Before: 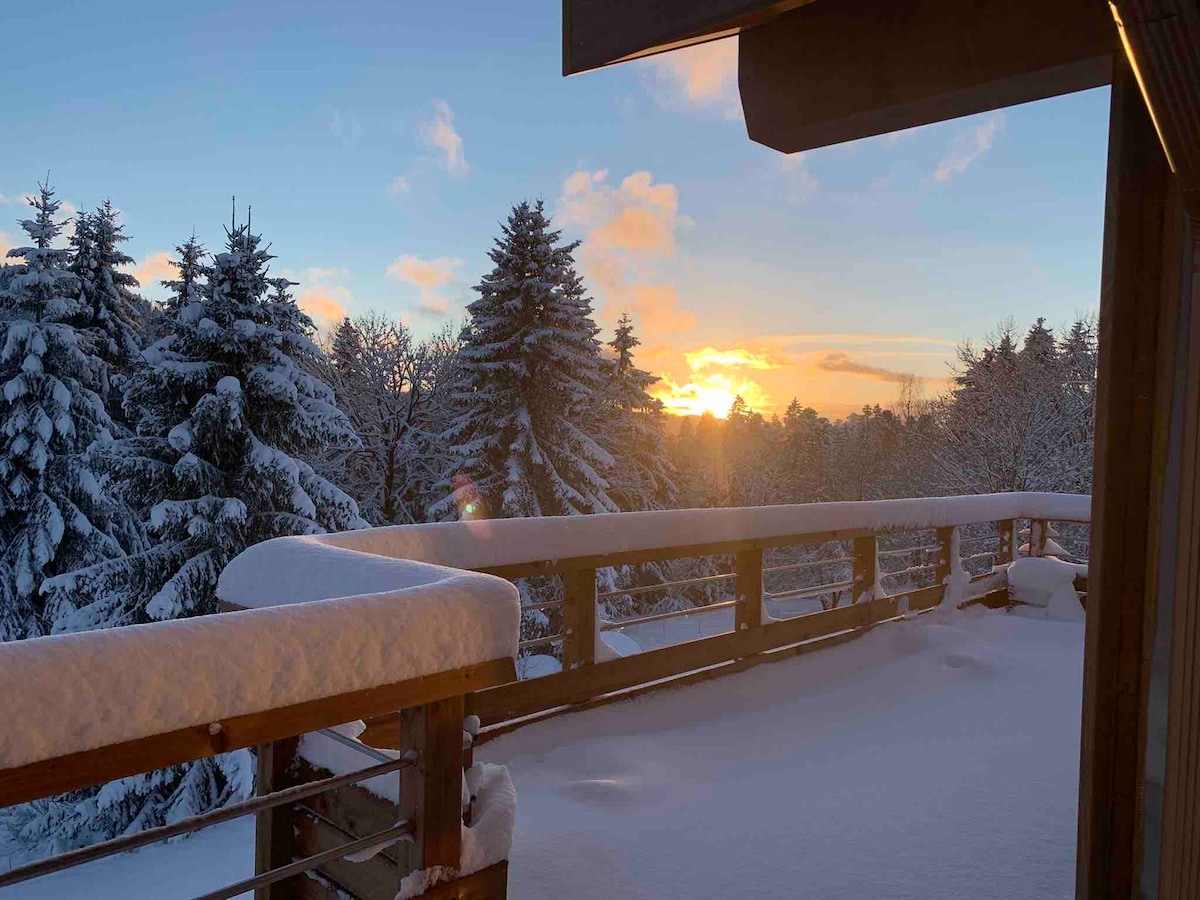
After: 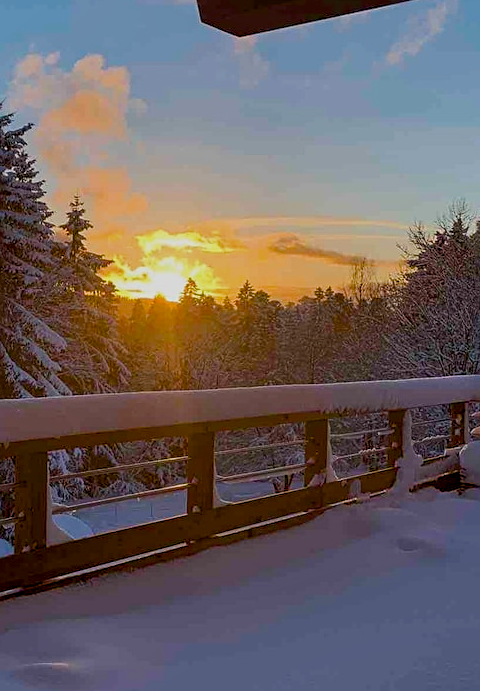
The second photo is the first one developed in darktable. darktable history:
color balance rgb: perceptual saturation grading › global saturation 24.421%, perceptual saturation grading › highlights -24.412%, perceptual saturation grading › mid-tones 23.687%, perceptual saturation grading › shadows 39.961%, global vibrance 20%
local contrast: on, module defaults
sharpen: amount 0.49
crop: left 45.719%, top 13.048%, right 14.134%, bottom 10.115%
exposure: black level correction 0.009, exposure -0.619 EV, compensate exposure bias true, compensate highlight preservation false
